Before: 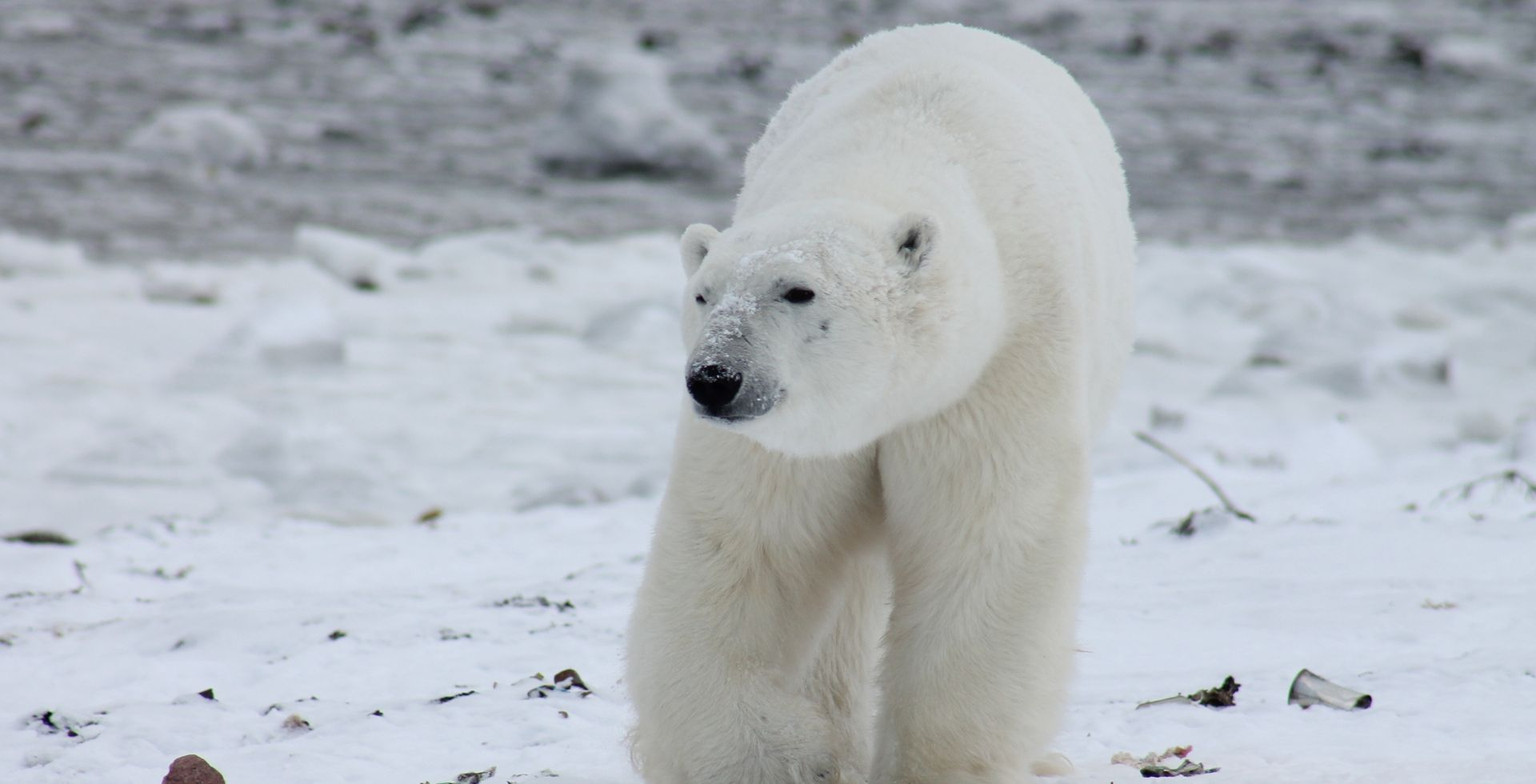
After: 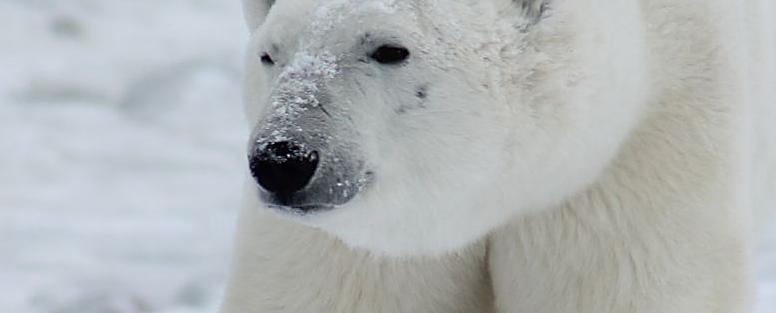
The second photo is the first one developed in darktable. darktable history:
sharpen: on, module defaults
crop: left 31.751%, top 32.172%, right 27.8%, bottom 35.83%
